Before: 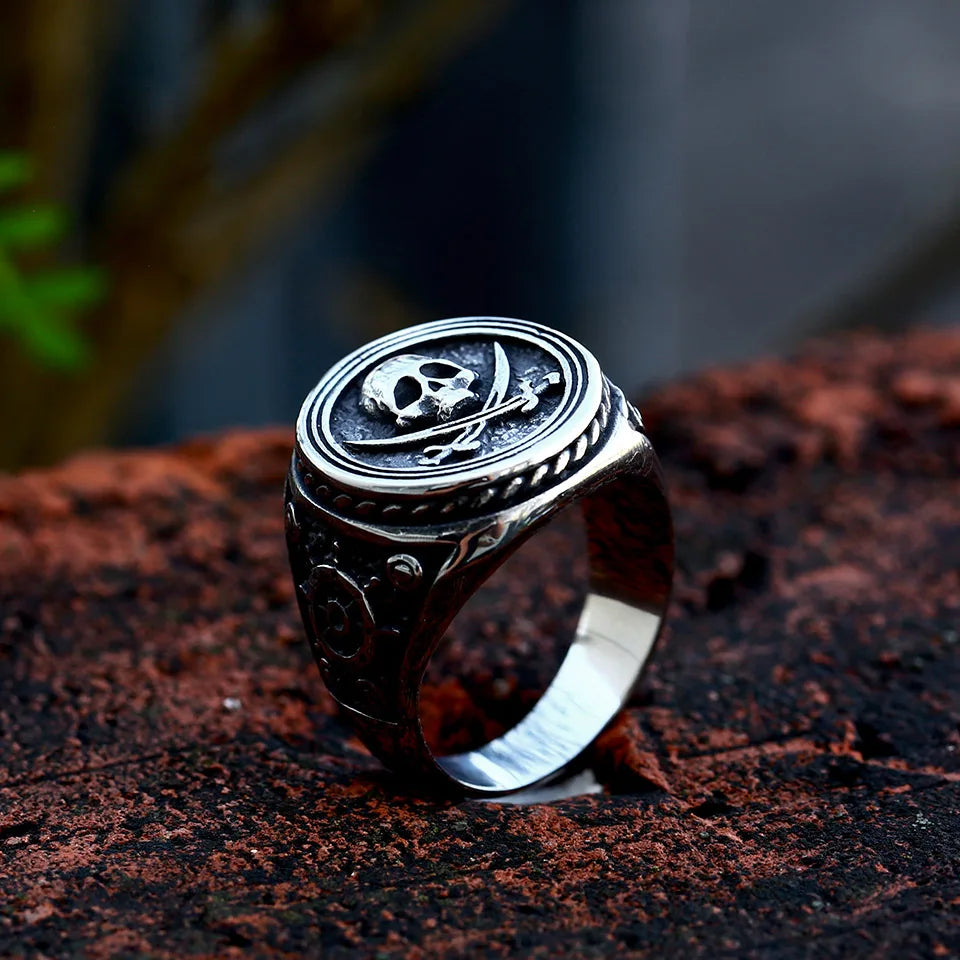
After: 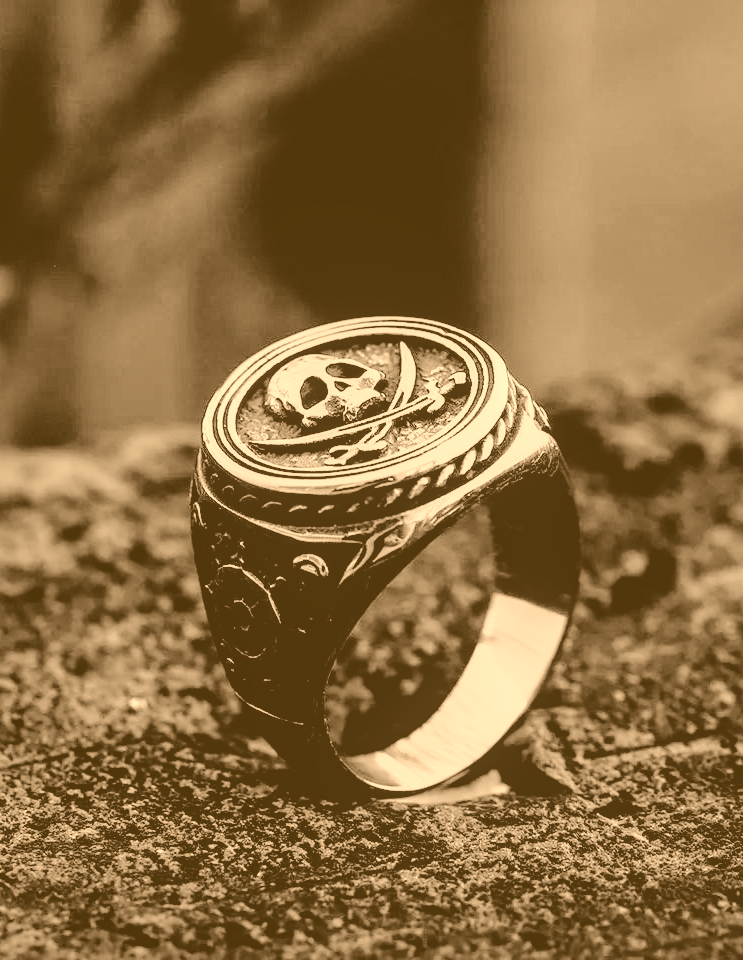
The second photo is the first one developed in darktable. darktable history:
crop: left 9.88%, right 12.664%
filmic rgb: black relative exposure -7 EV, white relative exposure 6 EV, threshold 3 EV, target black luminance 0%, hardness 2.73, latitude 61.22%, contrast 0.691, highlights saturation mix 10%, shadows ↔ highlights balance -0.073%, preserve chrominance no, color science v4 (2020), iterations of high-quality reconstruction 10, contrast in shadows soft, contrast in highlights soft, enable highlight reconstruction true
local contrast: on, module defaults
shadows and highlights: shadows 40, highlights -60
colorize: hue 28.8°, source mix 100%
